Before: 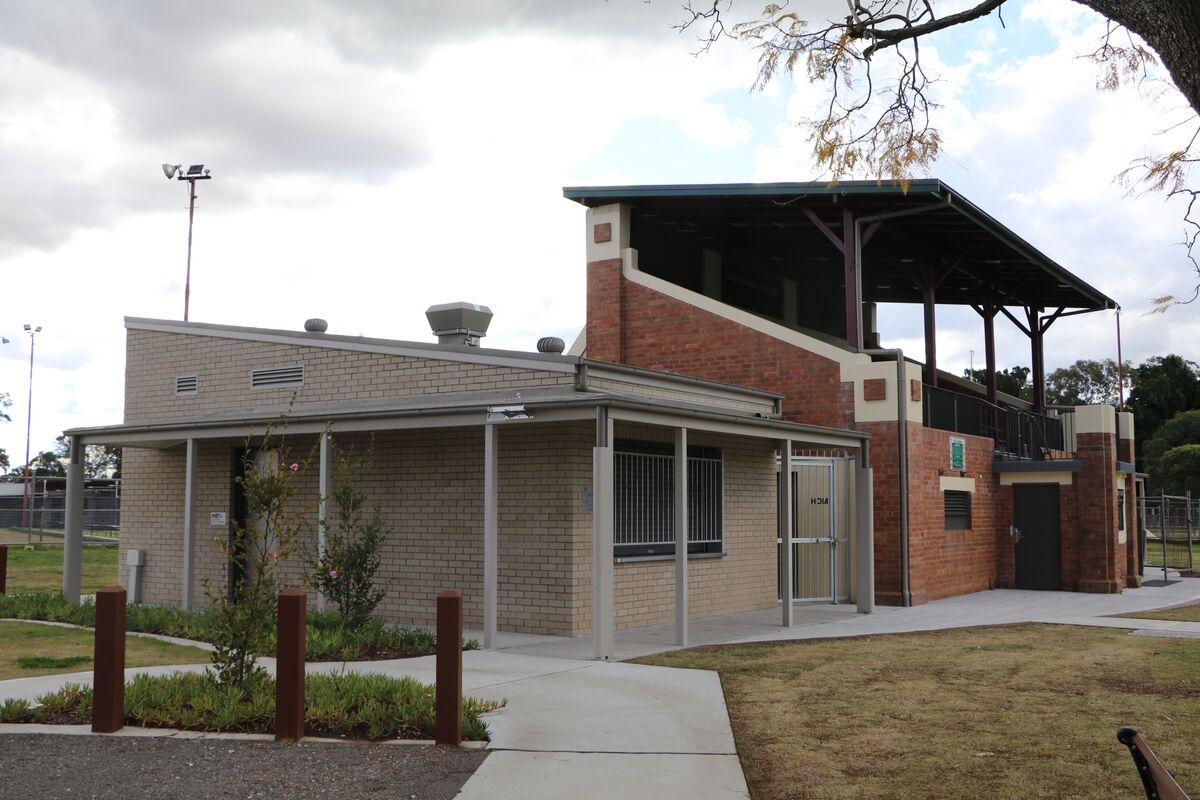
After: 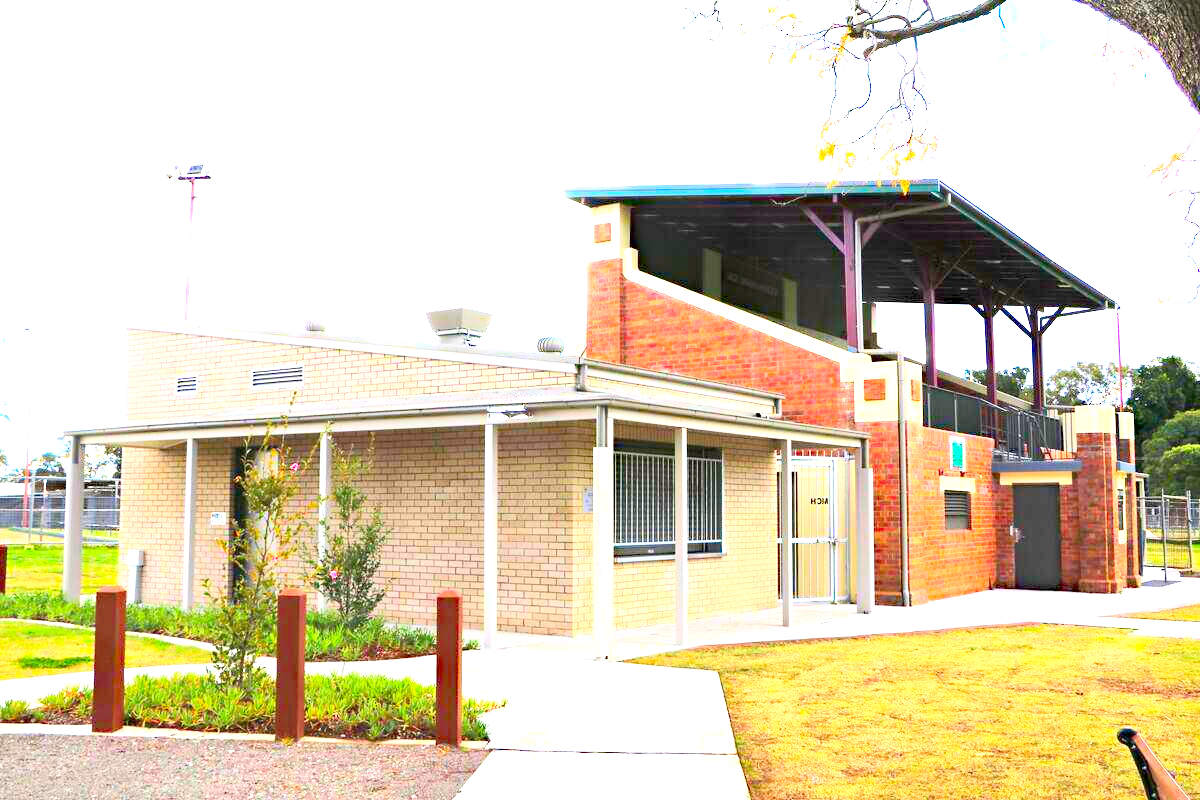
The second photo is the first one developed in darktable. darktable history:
contrast brightness saturation: contrast 0.2, brightness 0.2, saturation 0.8
haze removal: compatibility mode true, adaptive false
exposure: black level correction 0.001, exposure 2.607 EV, compensate exposure bias true, compensate highlight preservation false
